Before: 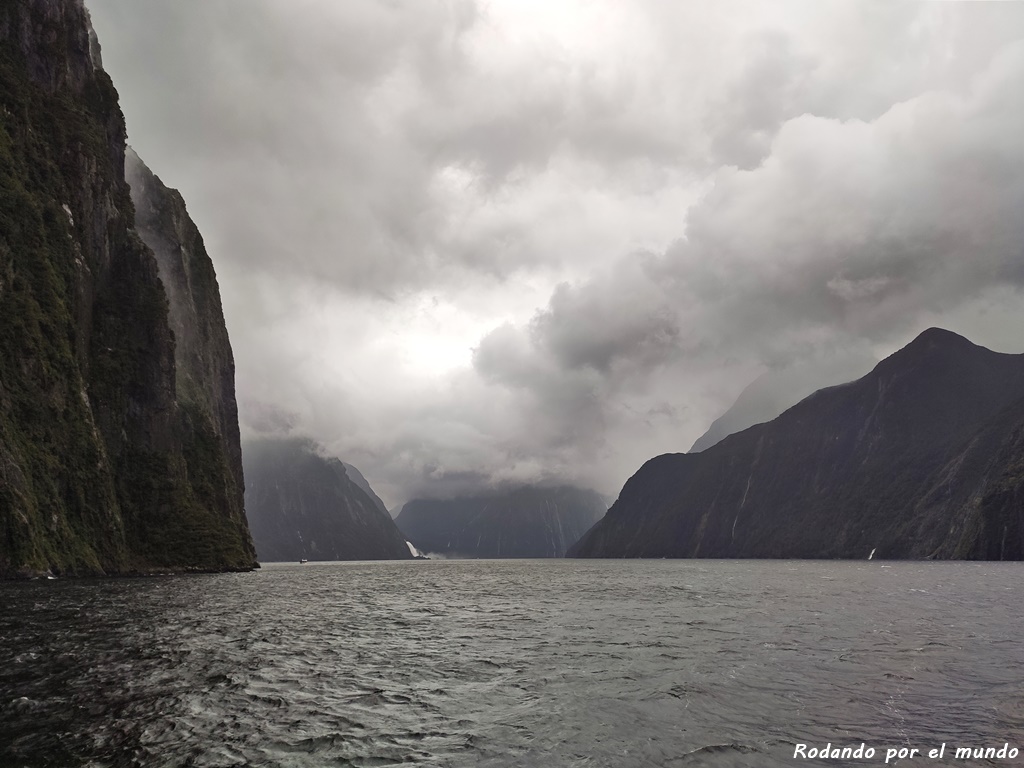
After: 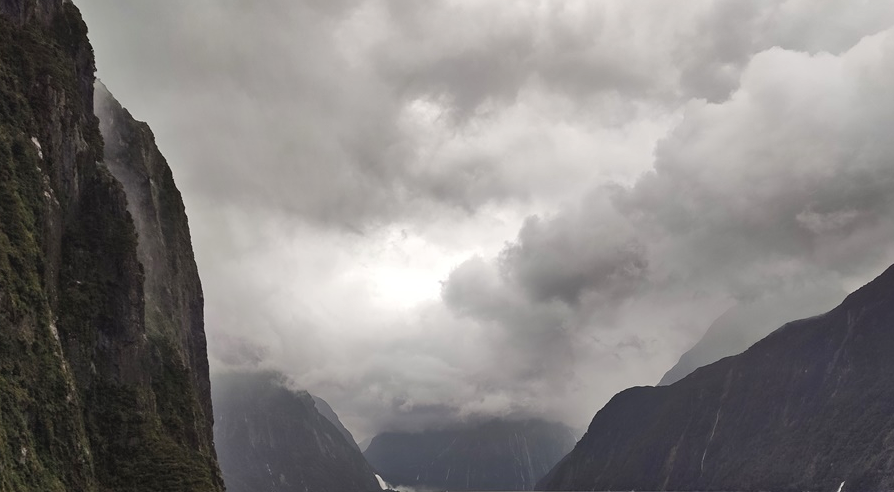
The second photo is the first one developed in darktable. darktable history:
shadows and highlights: low approximation 0.01, soften with gaussian
crop: left 3.042%, top 8.846%, right 9.608%, bottom 27.003%
